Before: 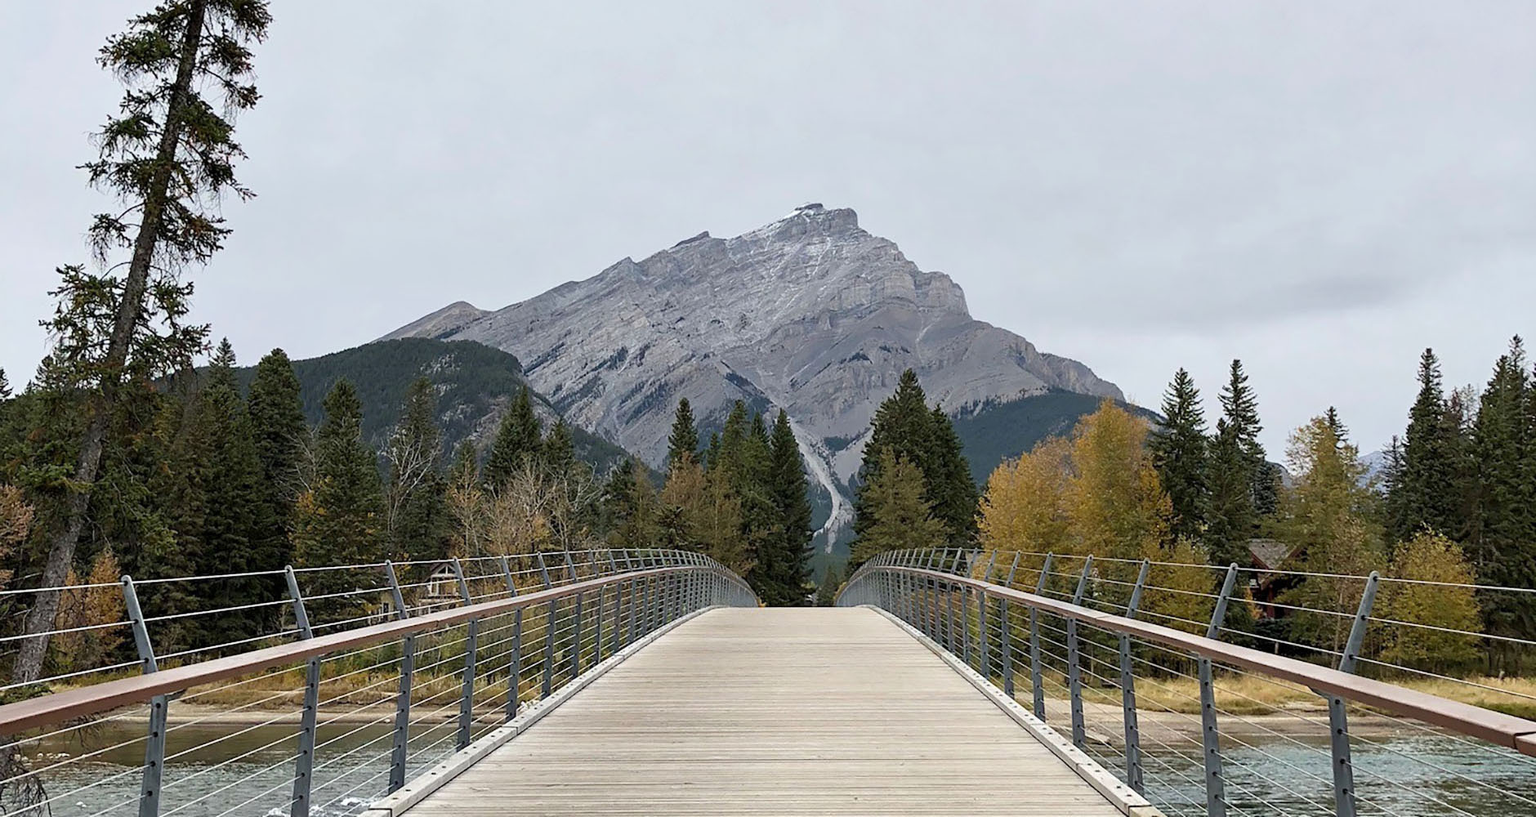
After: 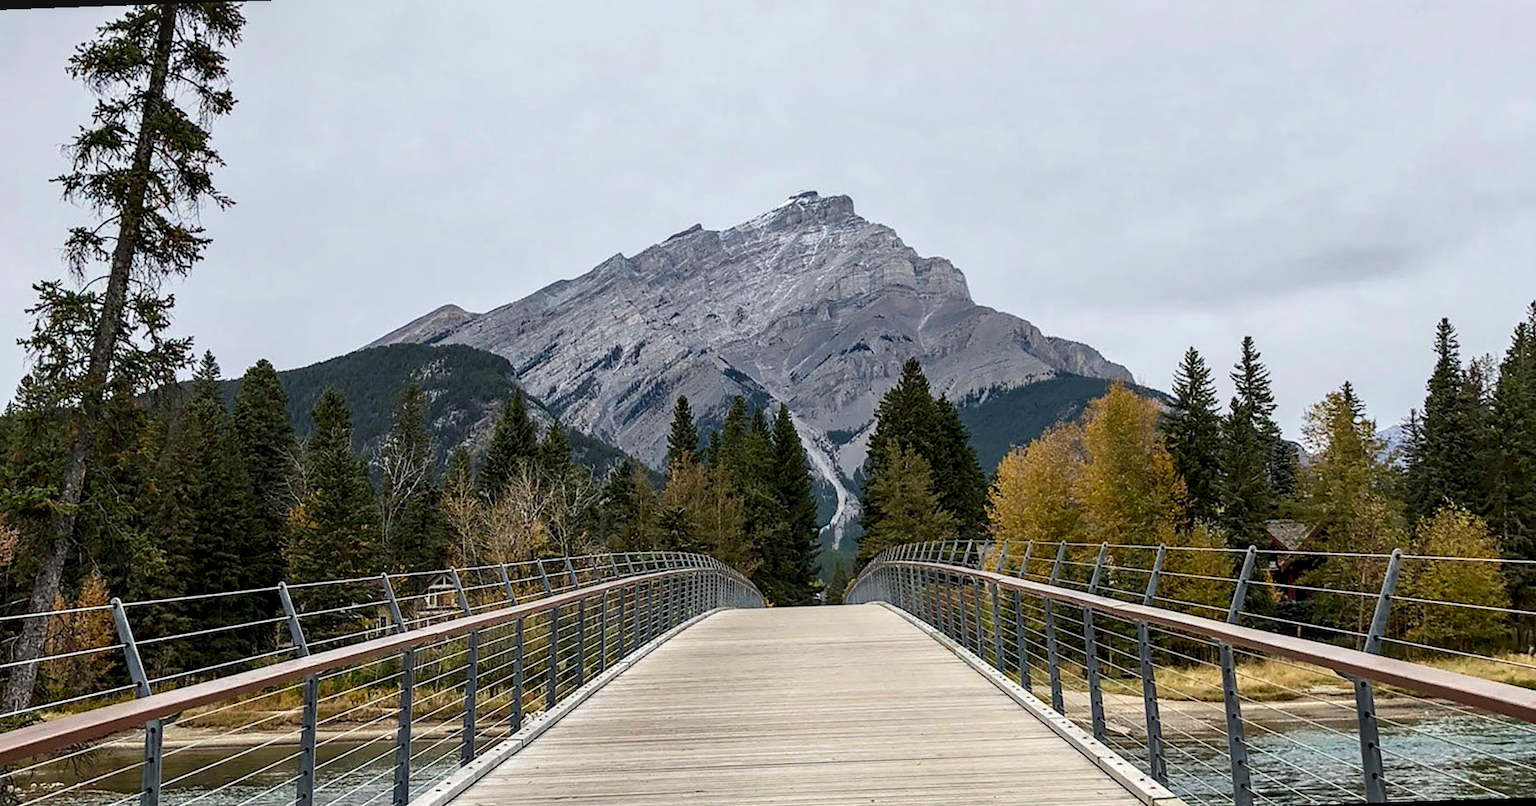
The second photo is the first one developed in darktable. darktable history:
rotate and perspective: rotation -2°, crop left 0.022, crop right 0.978, crop top 0.049, crop bottom 0.951
local contrast: detail 130%
contrast brightness saturation: contrast 0.13, brightness -0.05, saturation 0.16
